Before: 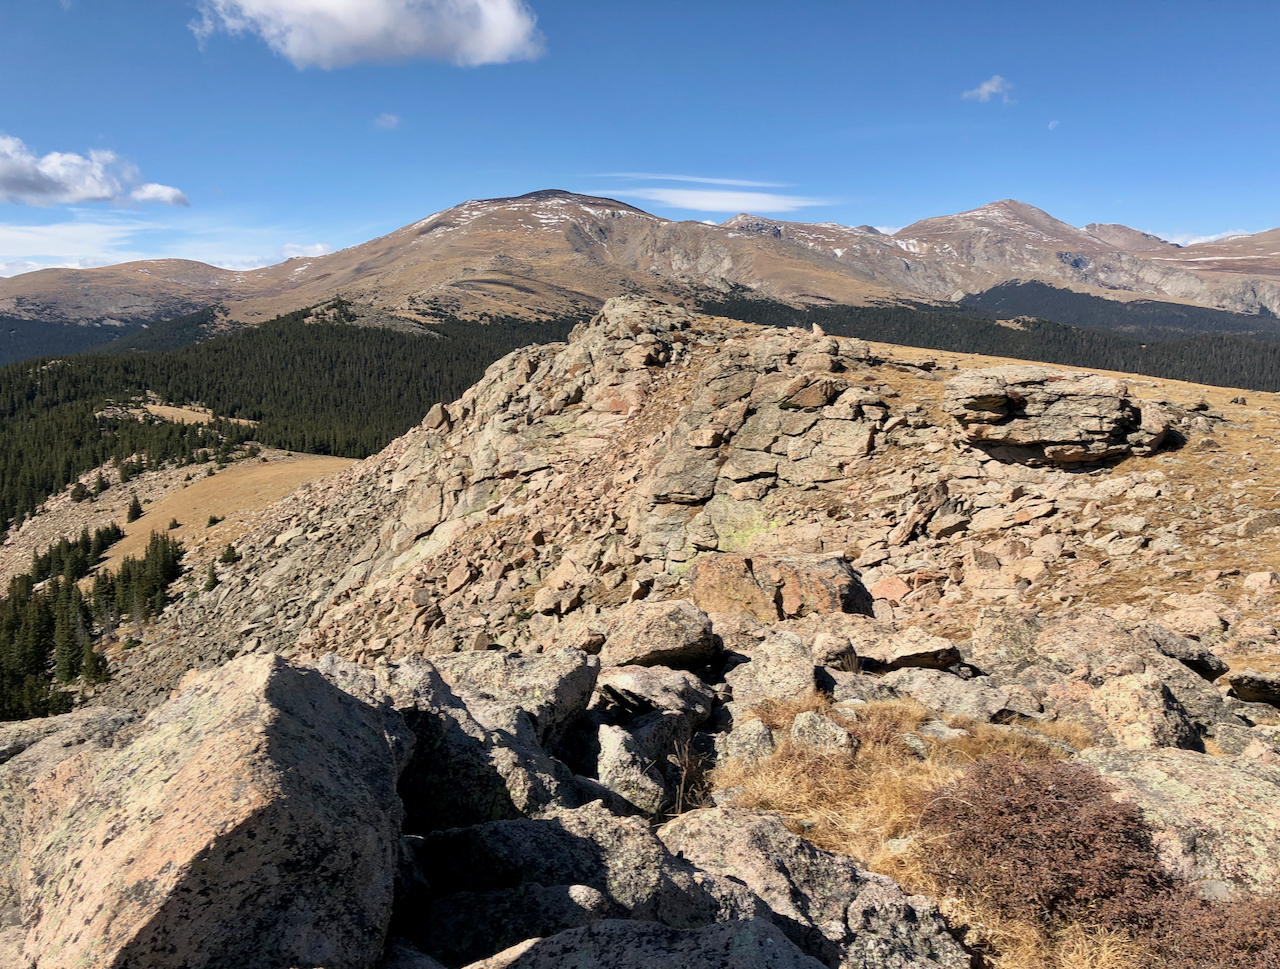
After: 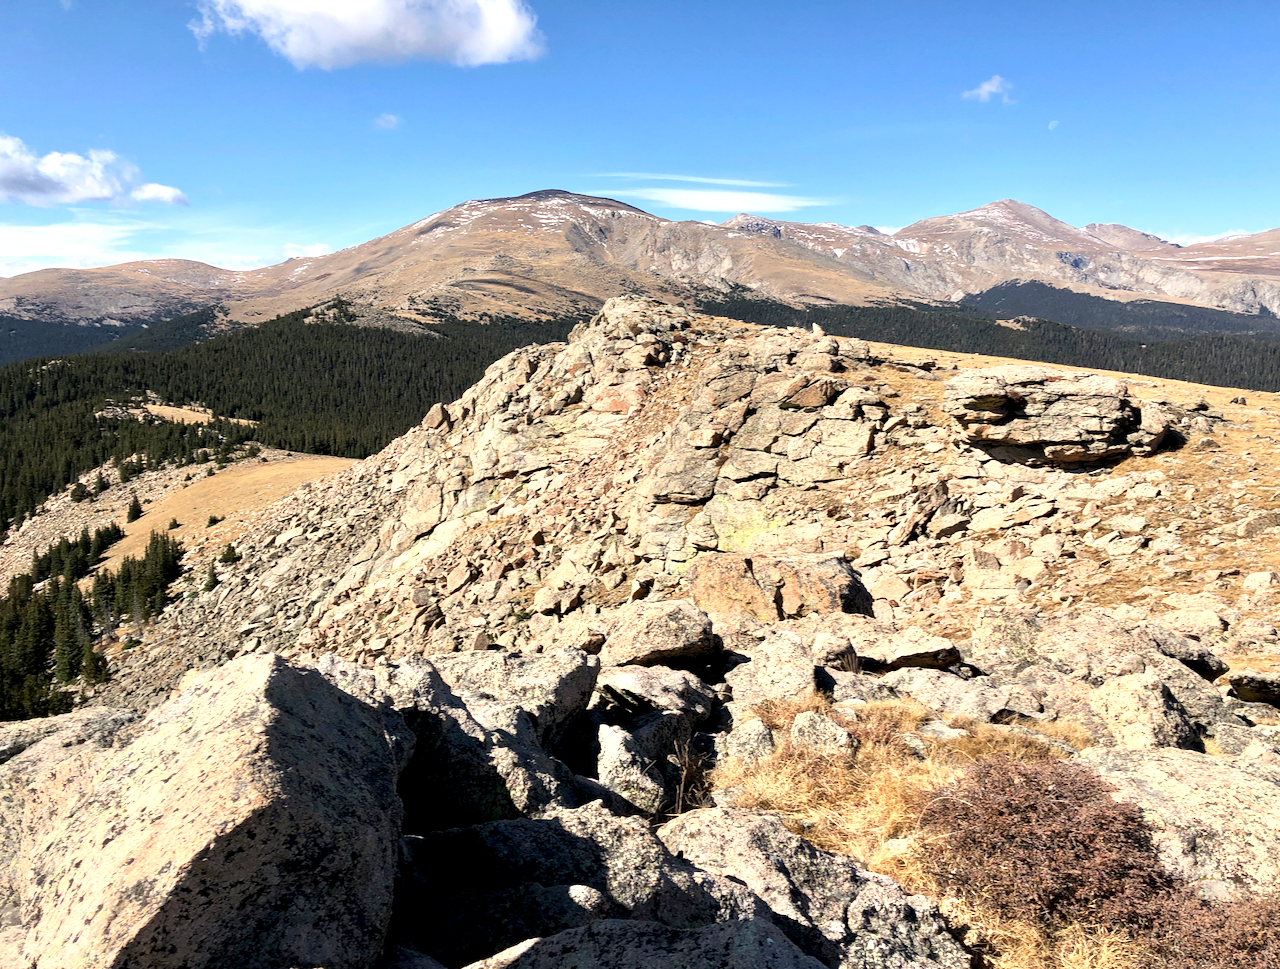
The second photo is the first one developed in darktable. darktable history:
tone equalizer: -8 EV 0 EV, -7 EV -0.001 EV, -6 EV 0.003 EV, -5 EV -0.037 EV, -4 EV -0.124 EV, -3 EV -0.136 EV, -2 EV 0.227 EV, -1 EV 0.715 EV, +0 EV 0.503 EV, smoothing diameter 24.99%, edges refinement/feathering 11.65, preserve details guided filter
